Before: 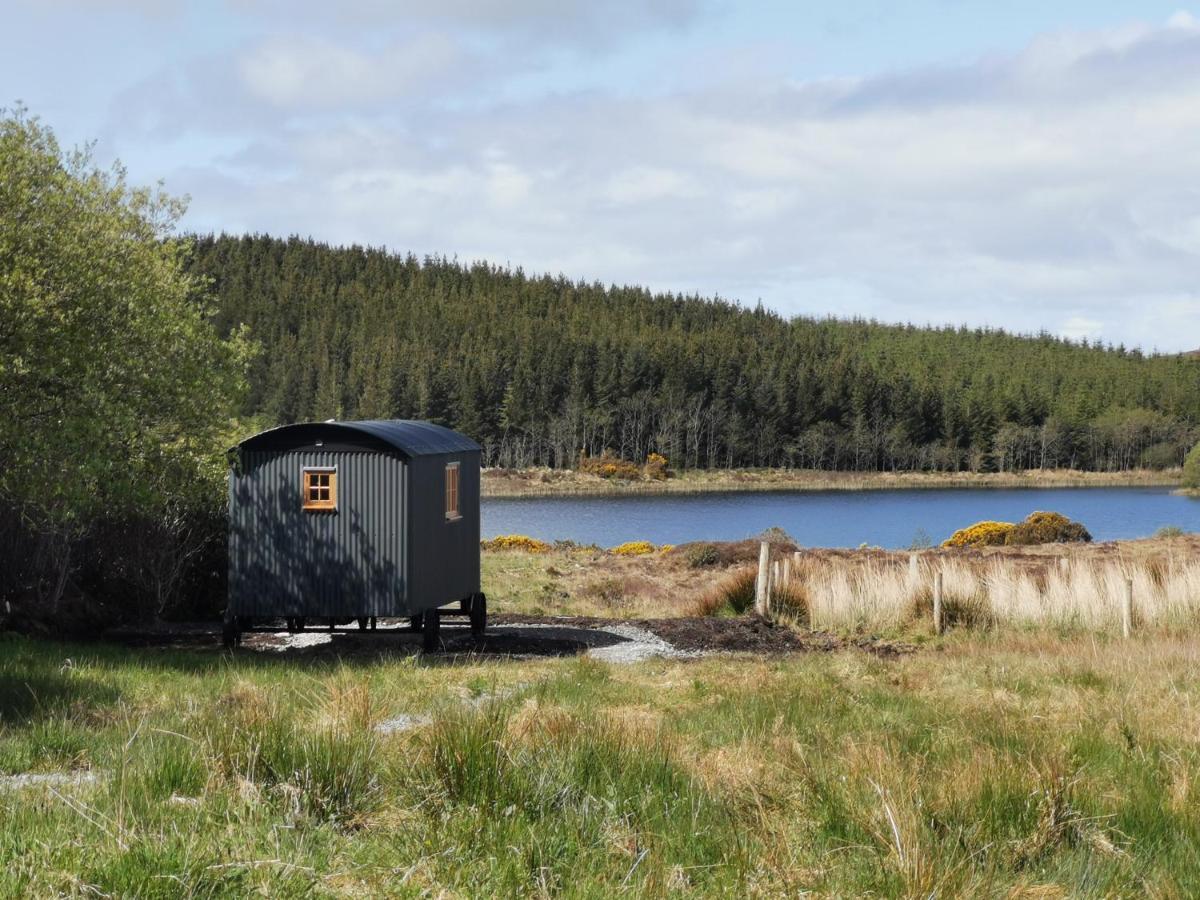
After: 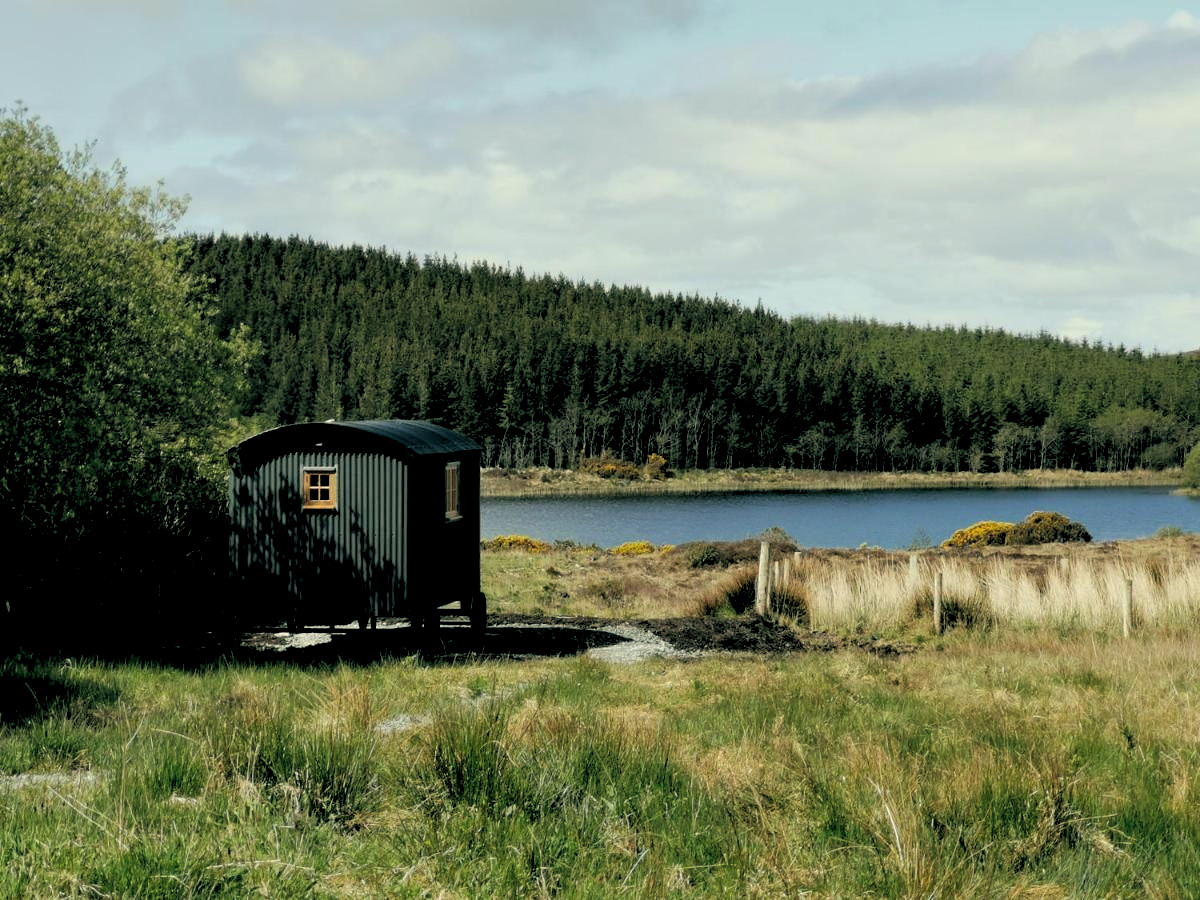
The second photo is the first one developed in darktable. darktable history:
rgb levels: levels [[0.034, 0.472, 0.904], [0, 0.5, 1], [0, 0.5, 1]]
color balance: lift [1.005, 0.99, 1.007, 1.01], gamma [1, 1.034, 1.032, 0.966], gain [0.873, 1.055, 1.067, 0.933]
